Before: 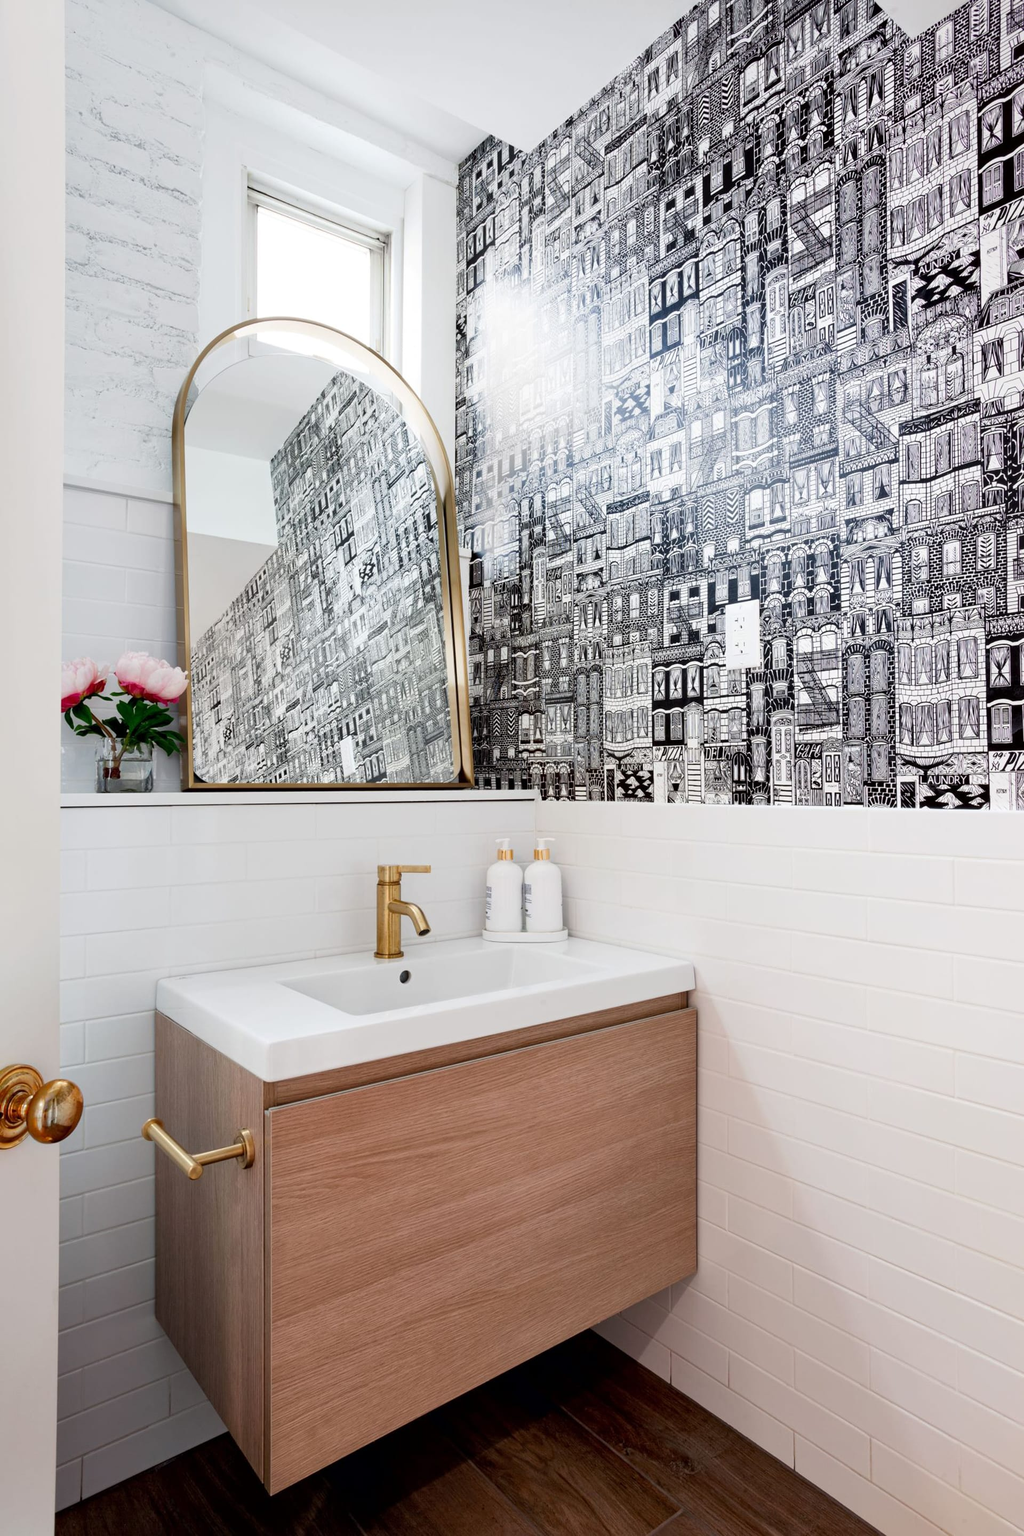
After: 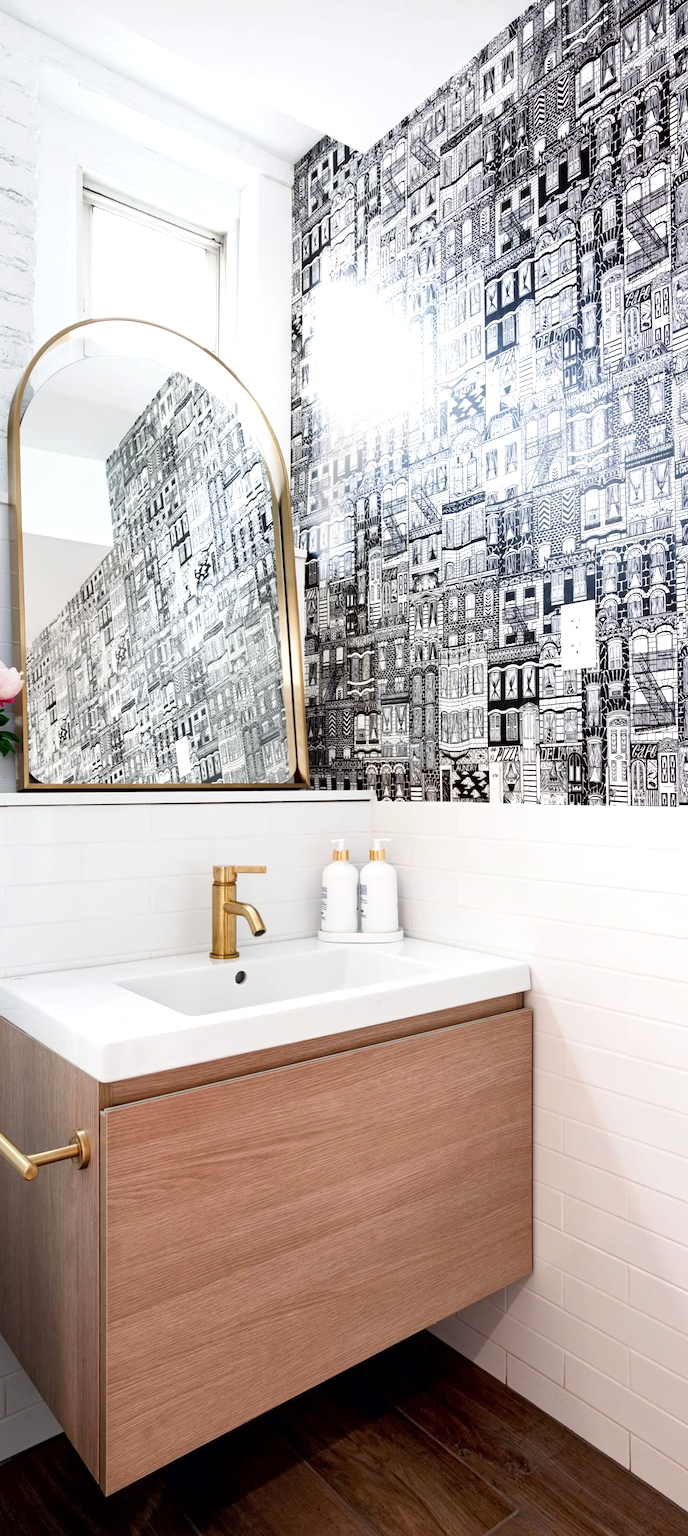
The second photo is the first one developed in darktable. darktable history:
tone equalizer: -8 EV -0.378 EV, -7 EV -0.368 EV, -6 EV -0.342 EV, -5 EV -0.185 EV, -3 EV 0.257 EV, -2 EV 0.313 EV, -1 EV 0.407 EV, +0 EV 0.4 EV, smoothing diameter 24.85%, edges refinement/feathering 8.3, preserve details guided filter
crop and rotate: left 16.143%, right 16.646%
